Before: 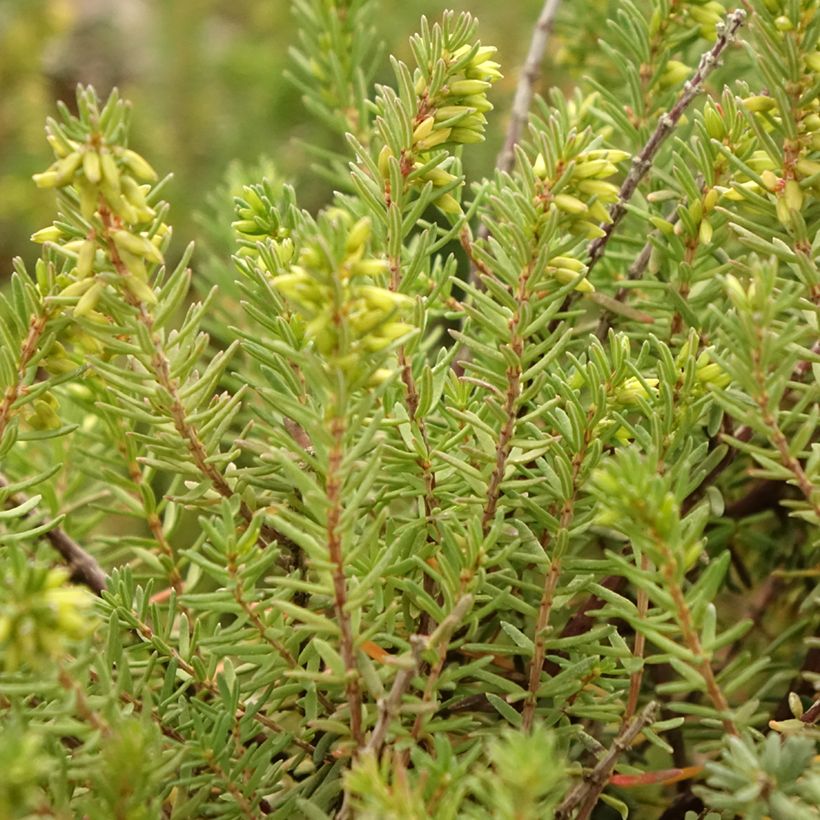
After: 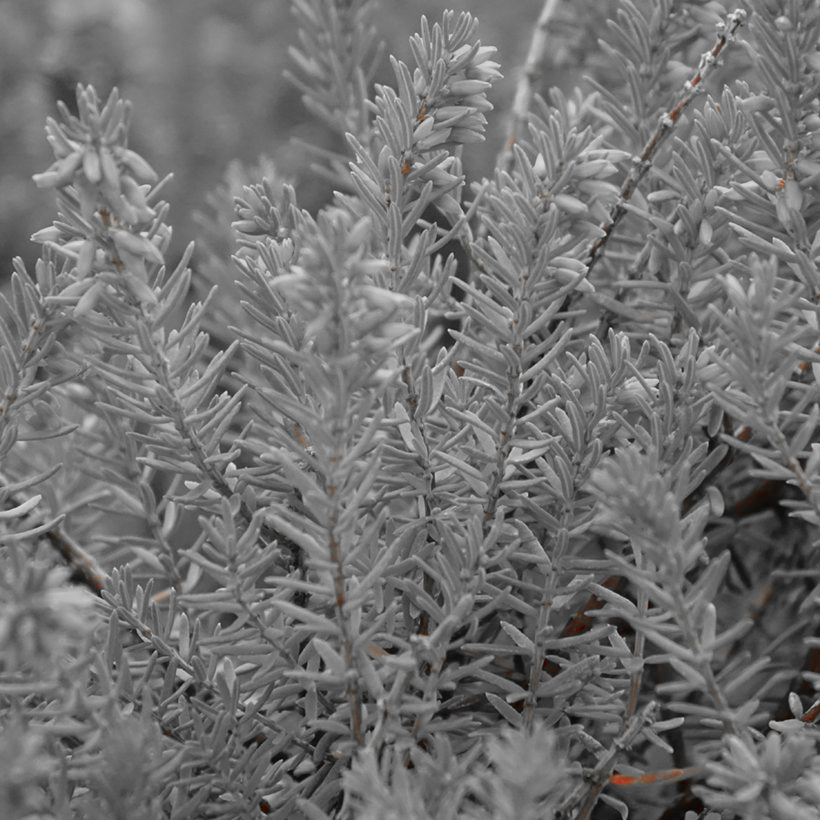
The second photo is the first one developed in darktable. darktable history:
velvia: on, module defaults
color zones: curves: ch0 [(0, 0.352) (0.143, 0.407) (0.286, 0.386) (0.429, 0.431) (0.571, 0.829) (0.714, 0.853) (0.857, 0.833) (1, 0.352)]; ch1 [(0, 0.604) (0.072, 0.726) (0.096, 0.608) (0.205, 0.007) (0.571, -0.006) (0.839, -0.013) (0.857, -0.012) (1, 0.604)]
